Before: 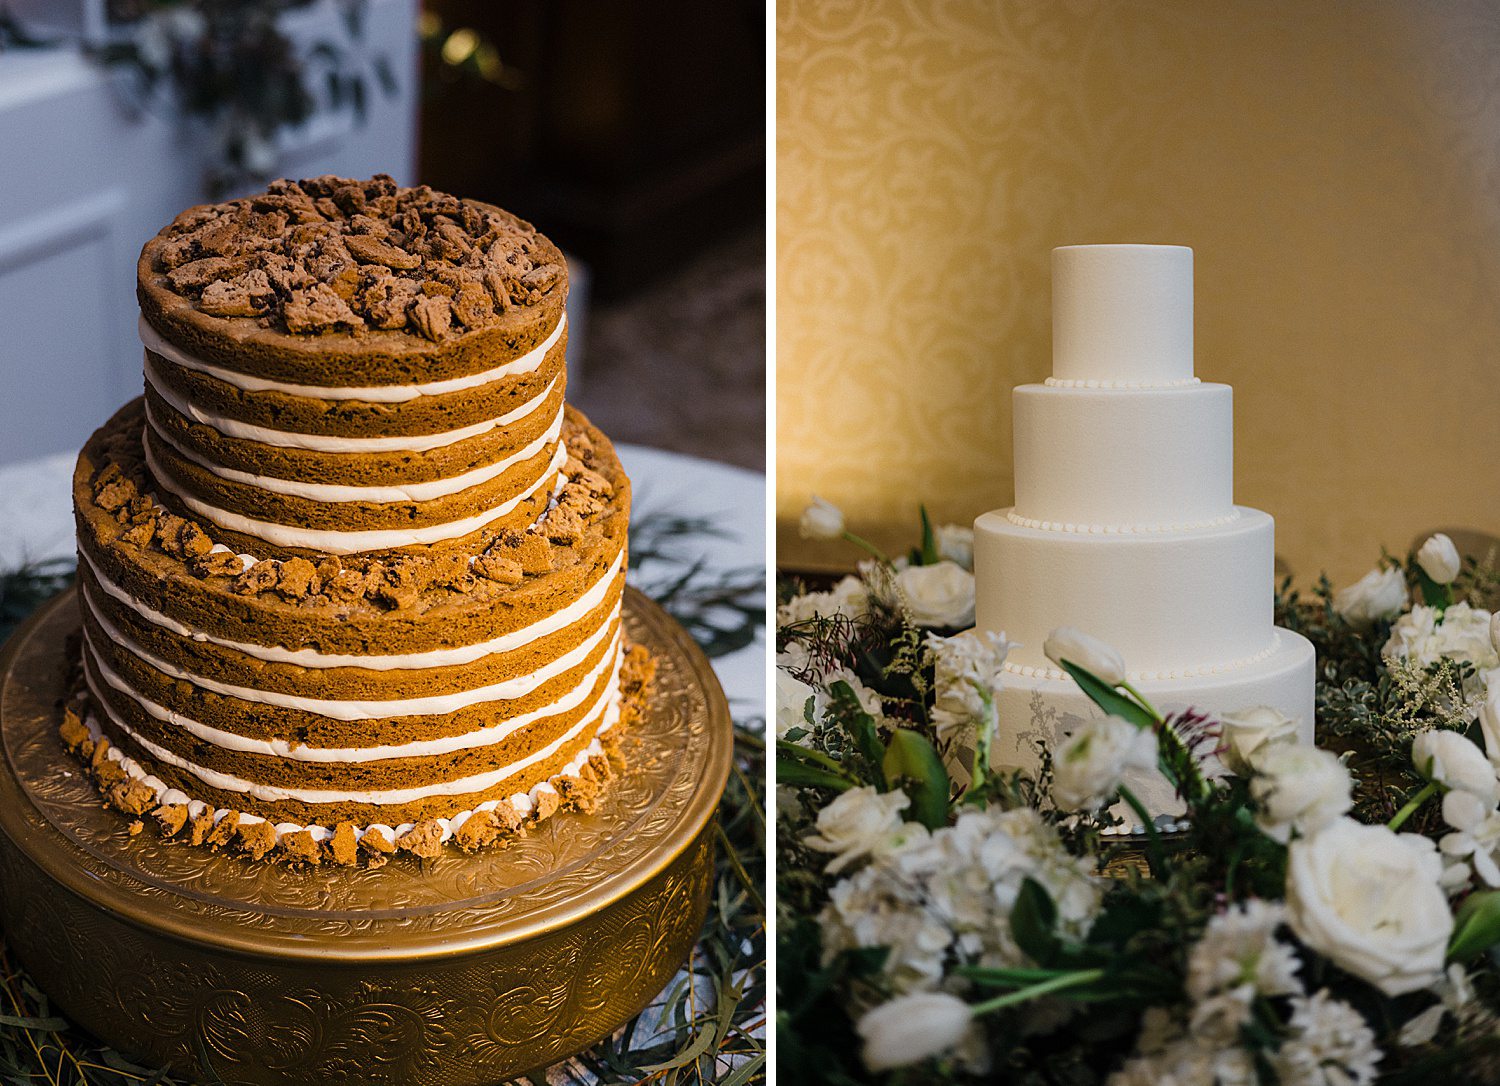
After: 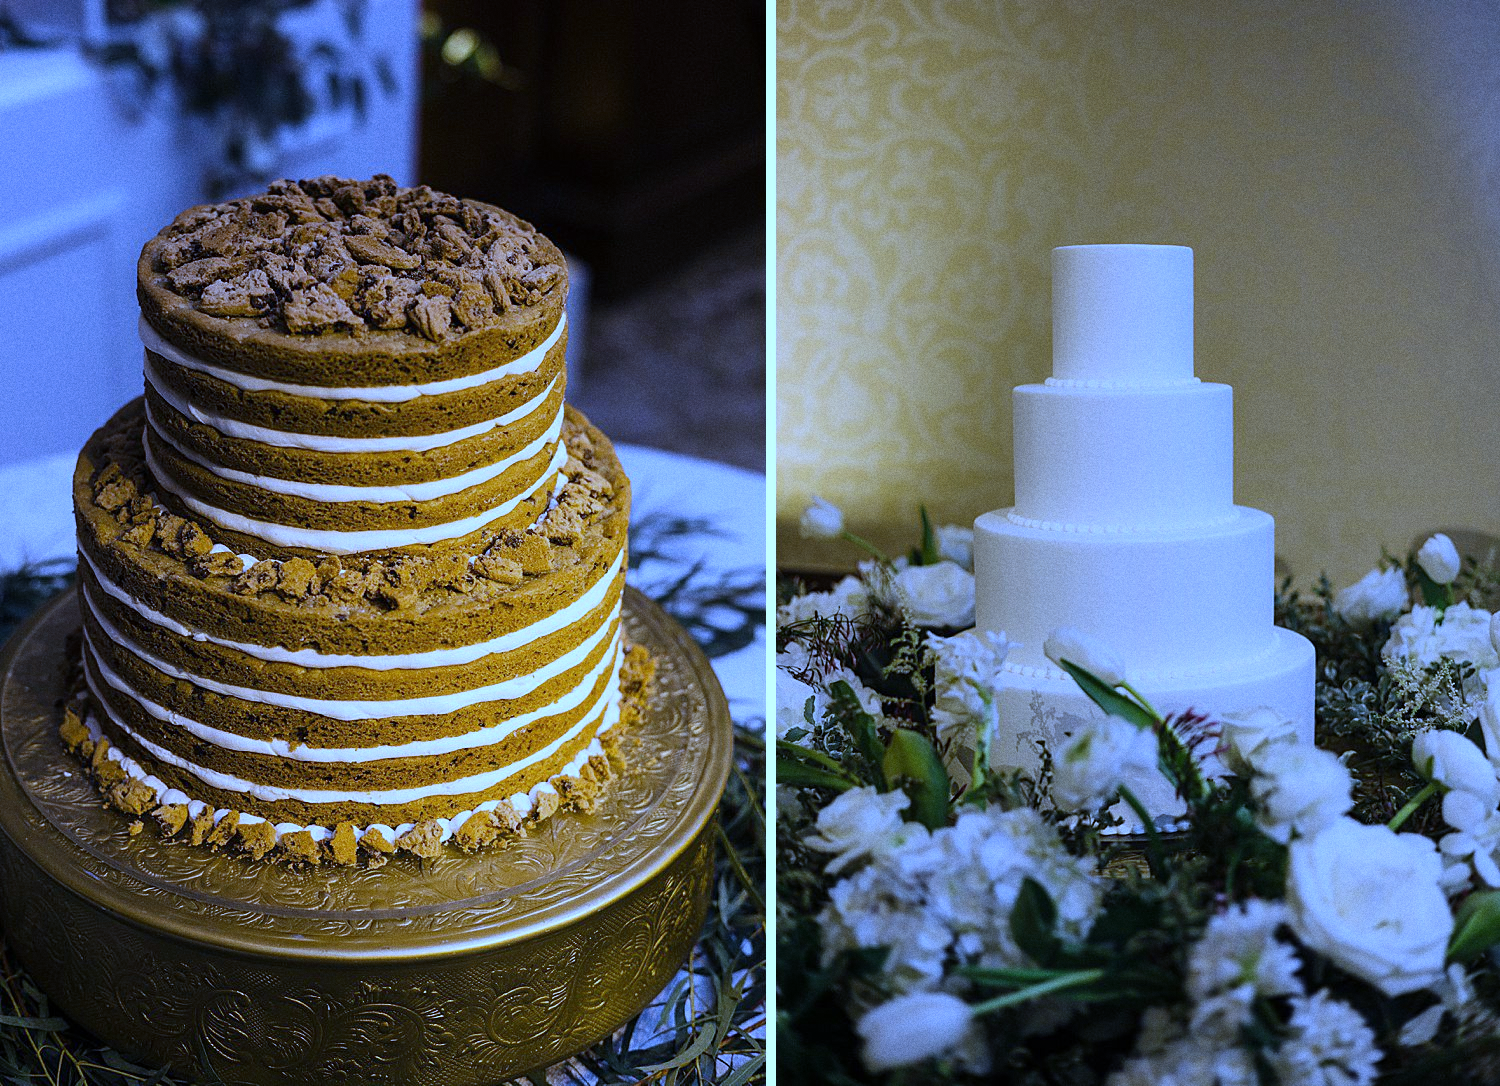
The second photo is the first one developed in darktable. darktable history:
white balance: red 0.766, blue 1.537
grain: coarseness 0.09 ISO
